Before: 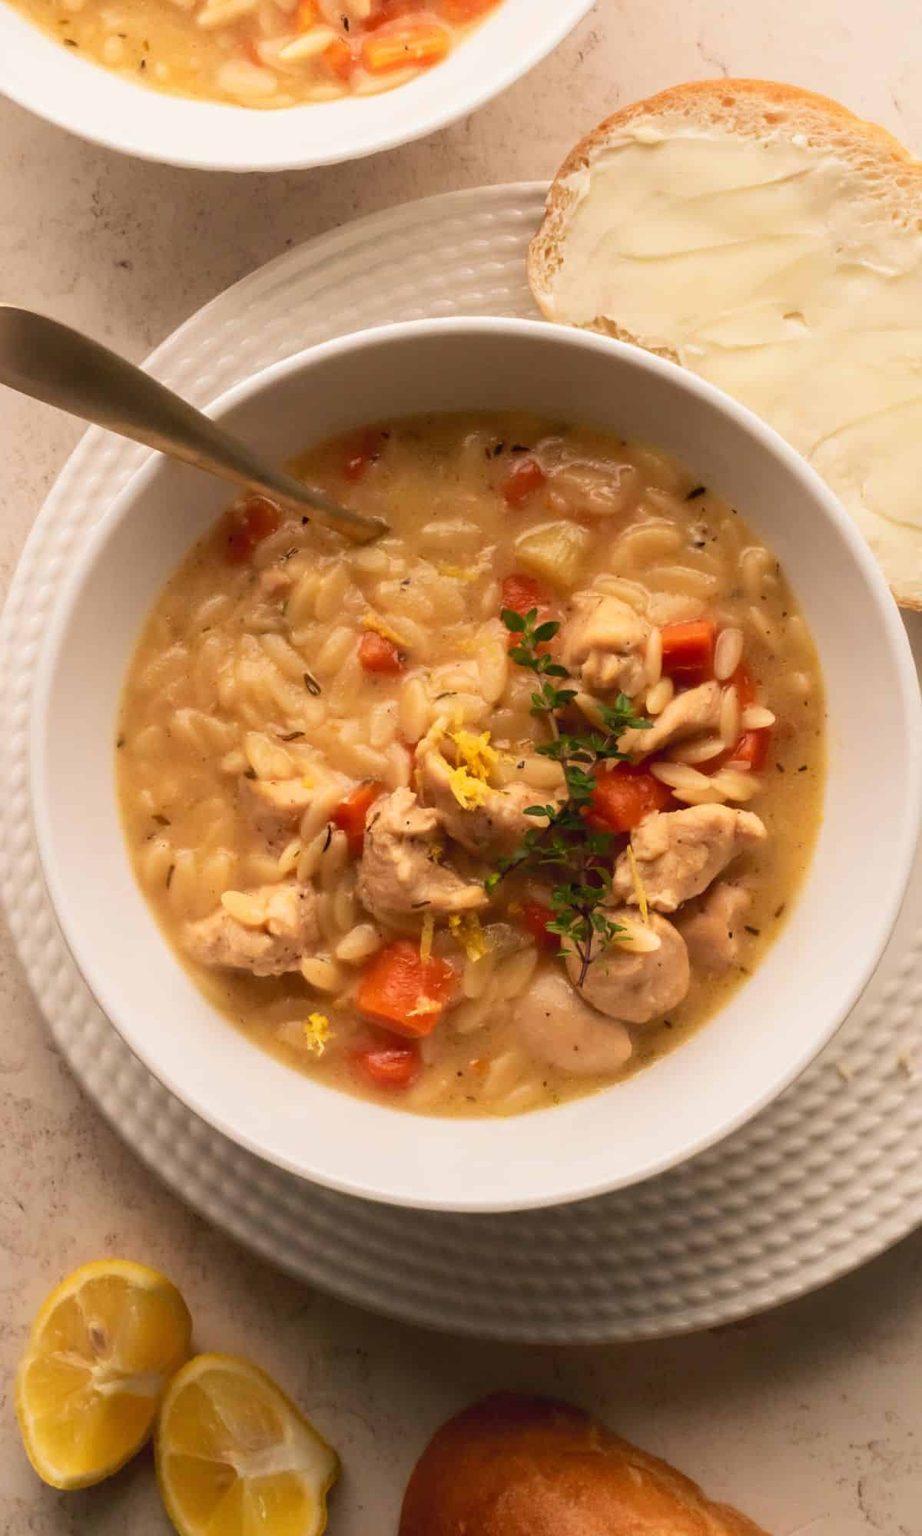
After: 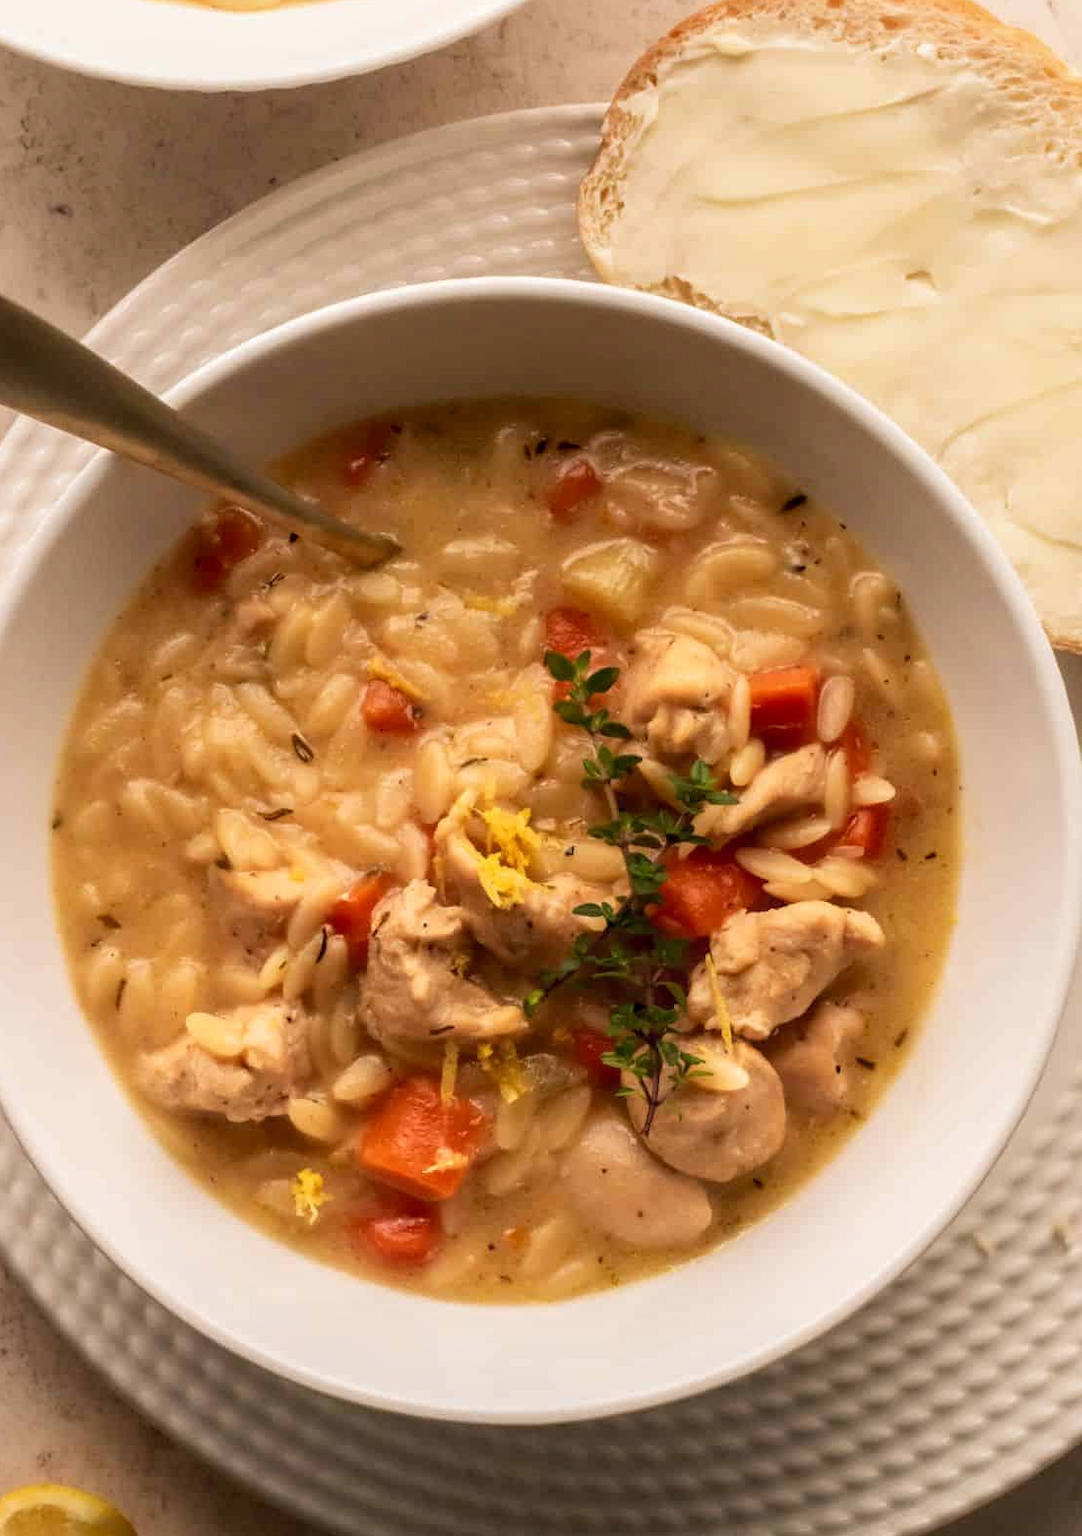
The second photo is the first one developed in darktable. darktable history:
exposure: exposure -0.026 EV, compensate highlight preservation false
crop: left 8.27%, top 6.557%, bottom 15.384%
local contrast: on, module defaults
